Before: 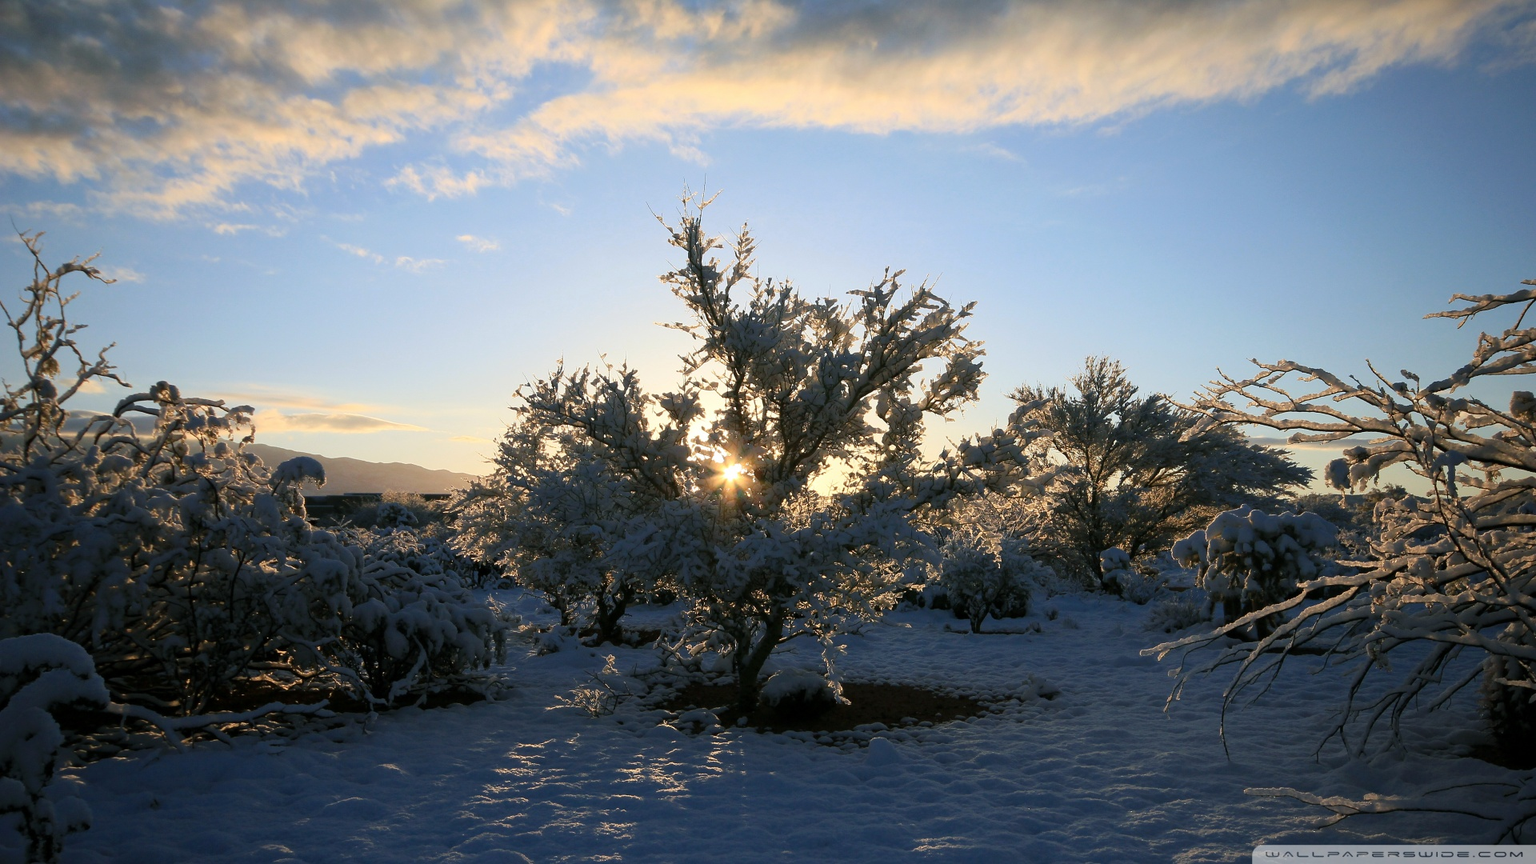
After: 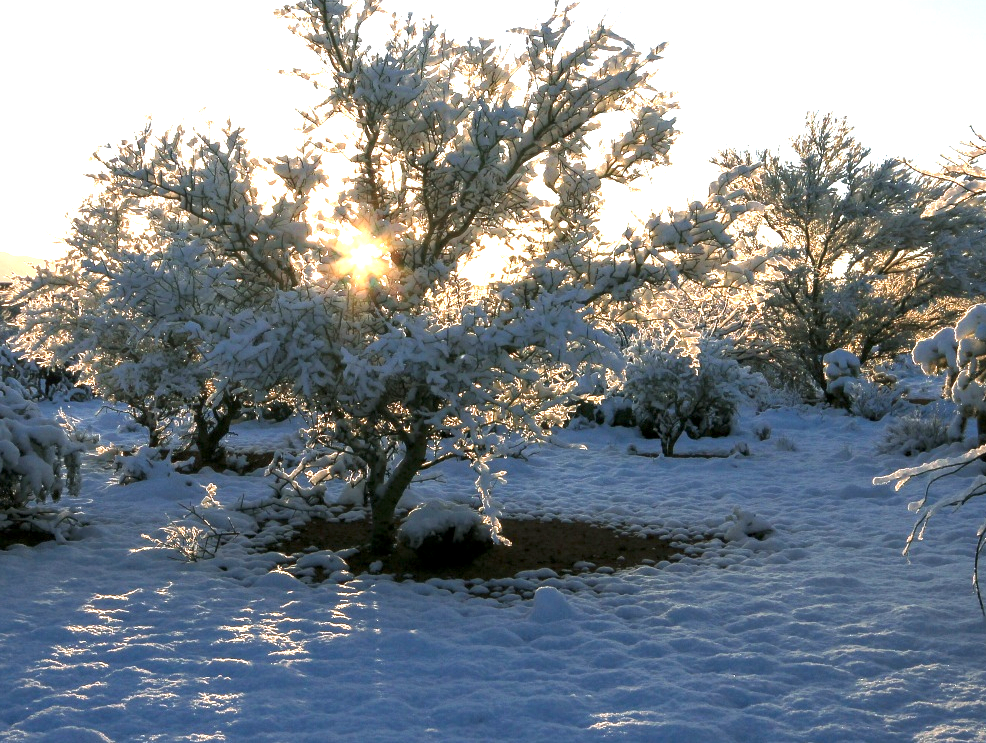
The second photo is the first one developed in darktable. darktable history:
local contrast: on, module defaults
exposure: black level correction 0, exposure 1.478 EV, compensate exposure bias true, compensate highlight preservation false
crop and rotate: left 28.784%, top 31.175%, right 19.822%
